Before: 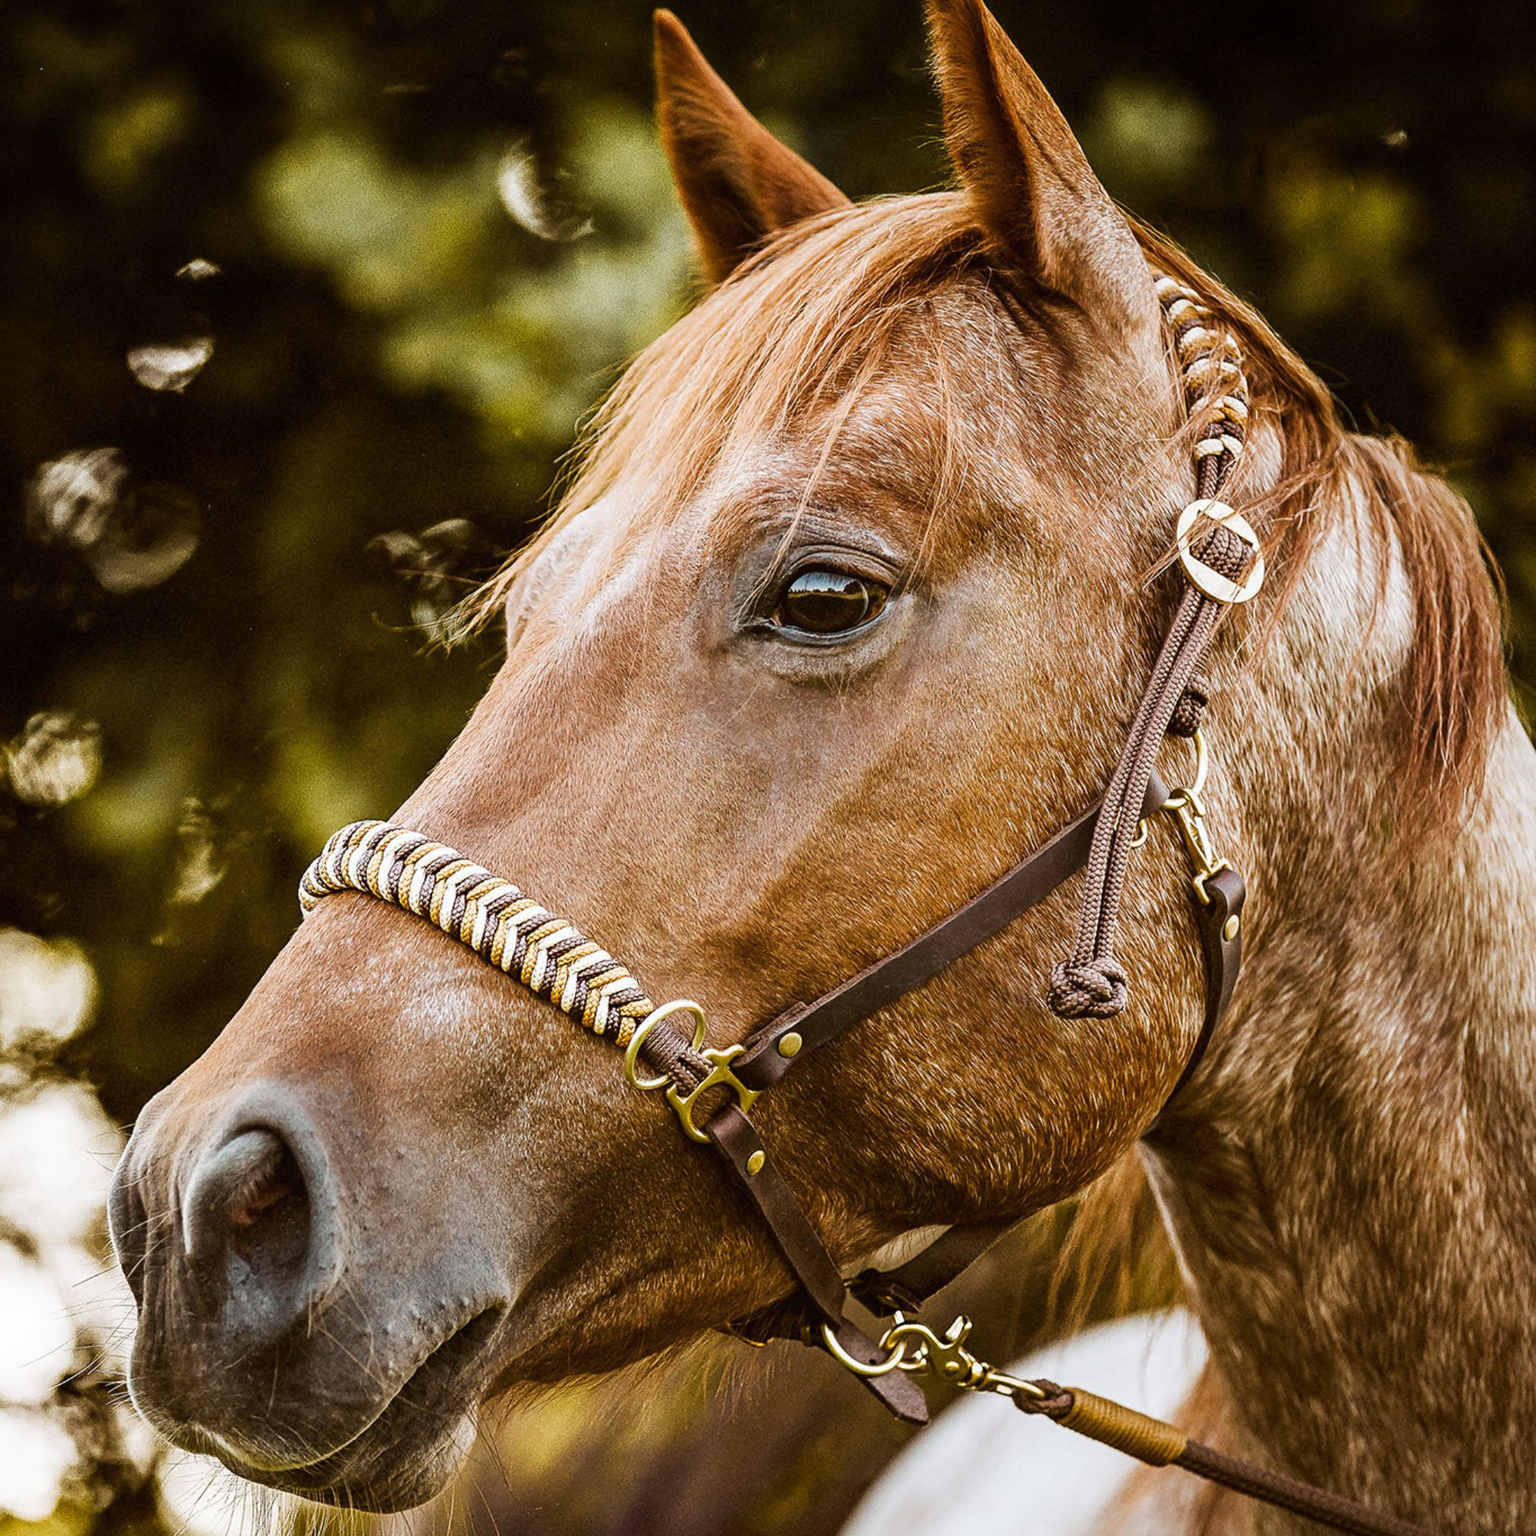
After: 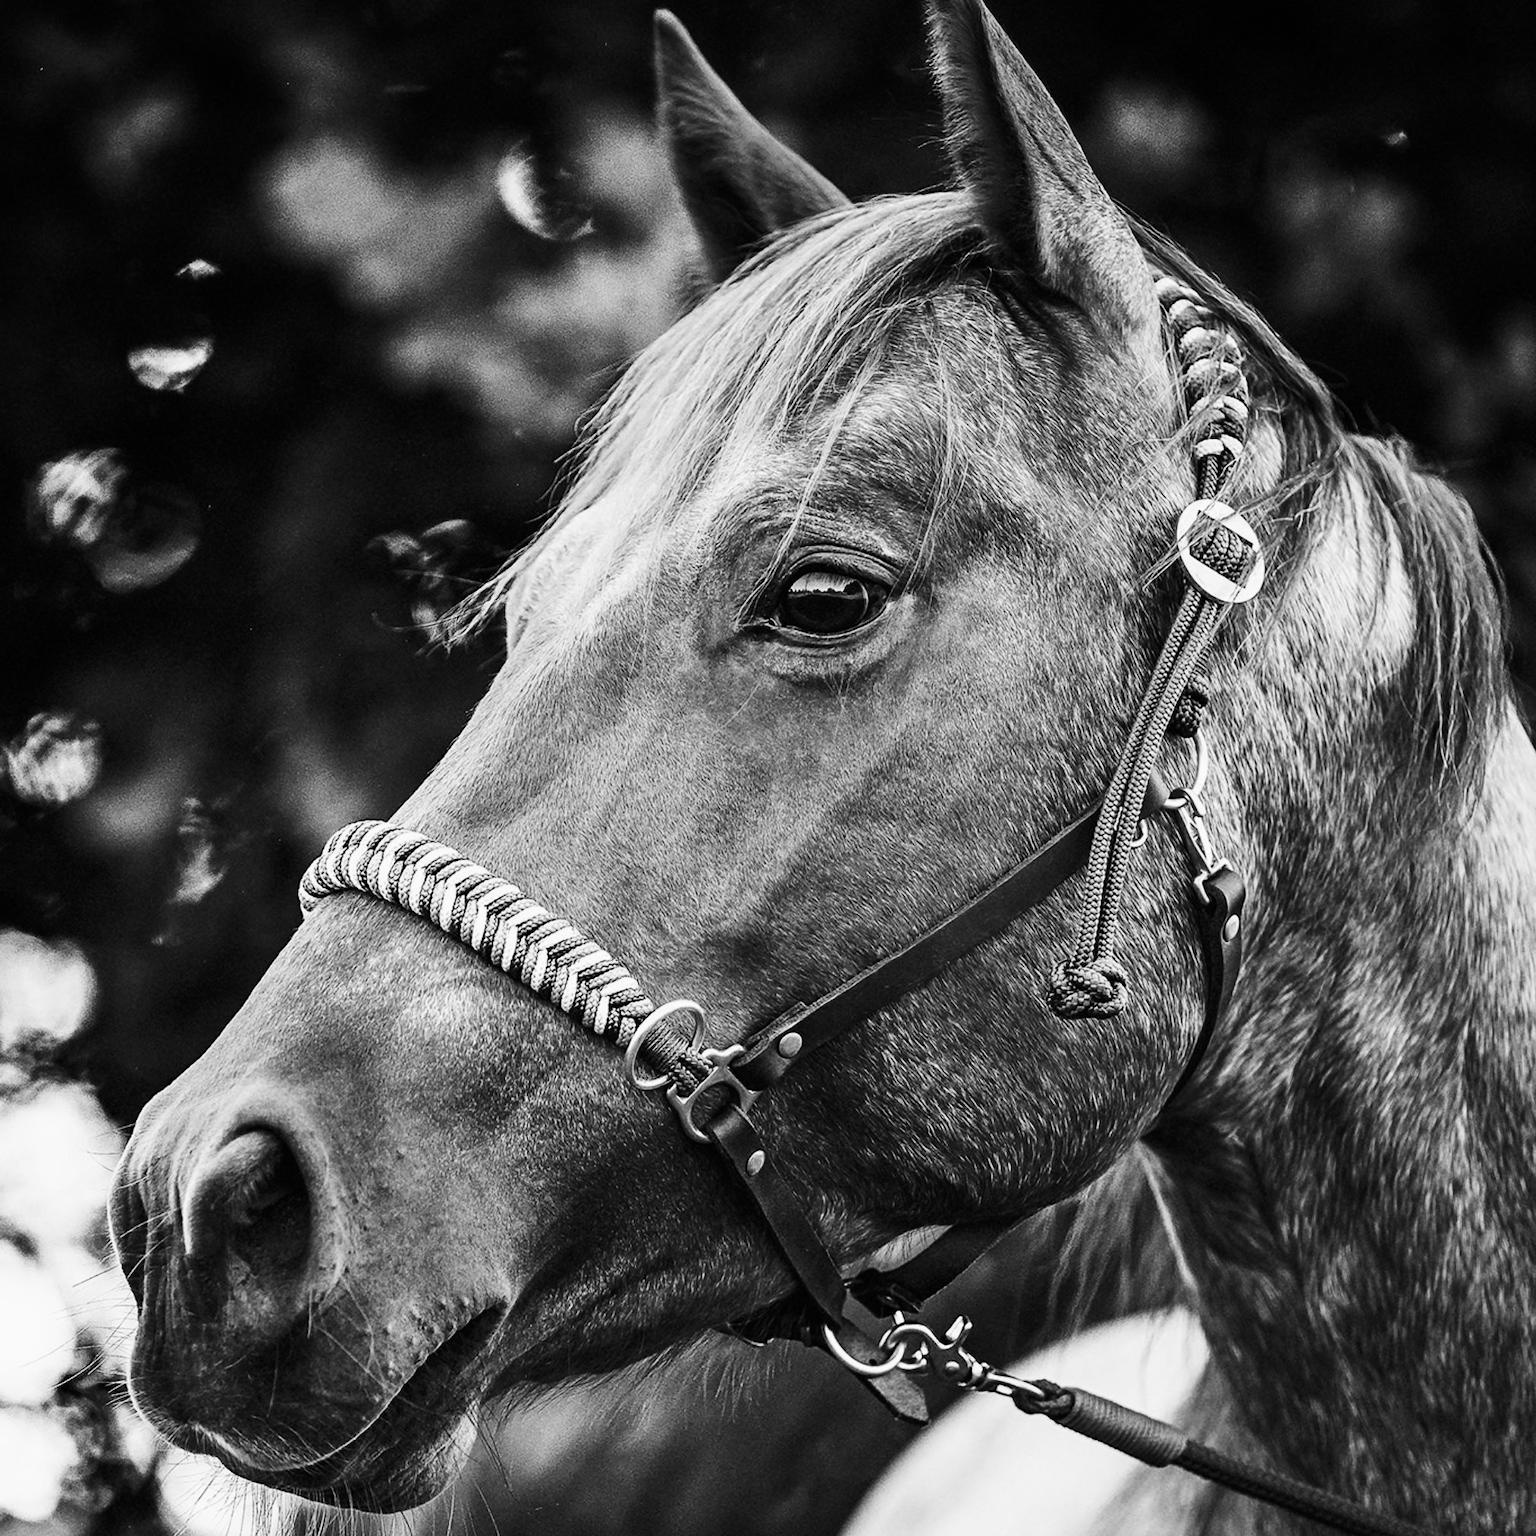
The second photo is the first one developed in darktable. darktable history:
shadows and highlights: shadows 30.97, highlights 0.761, soften with gaussian
contrast brightness saturation: contrast 0.257, brightness 0.014, saturation 0.887
color calibration: output gray [0.21, 0.42, 0.37, 0], illuminant same as pipeline (D50), adaptation XYZ, x 0.347, y 0.358, temperature 5004.16 K
